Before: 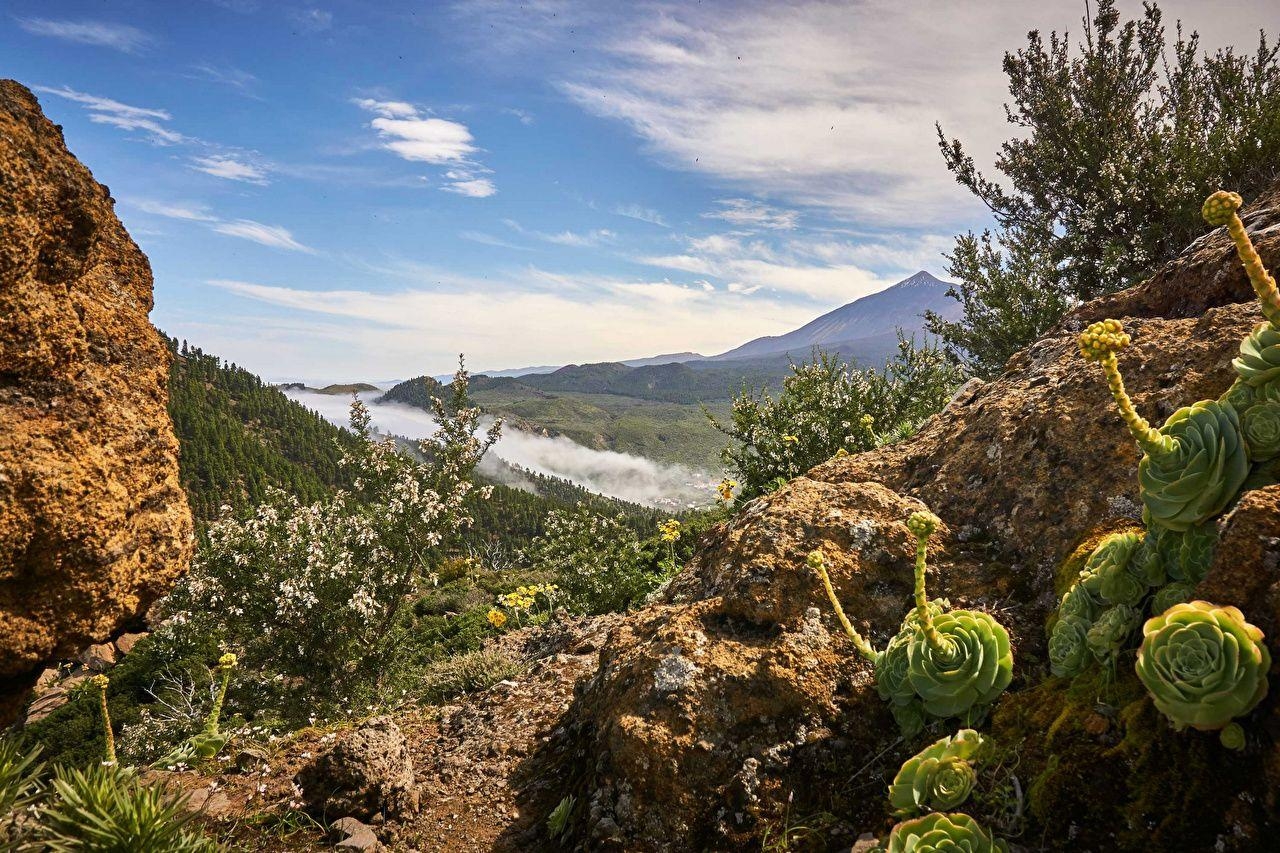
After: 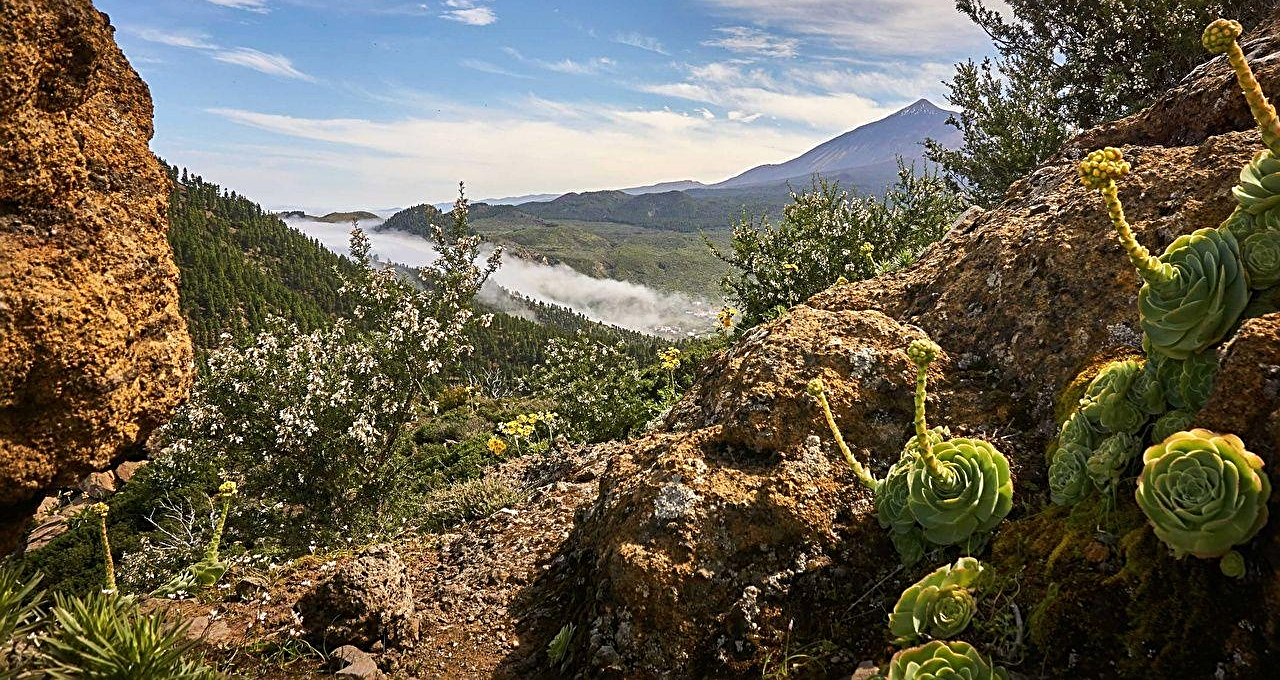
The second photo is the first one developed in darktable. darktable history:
sharpen: on, module defaults
crop and rotate: top 20.227%
